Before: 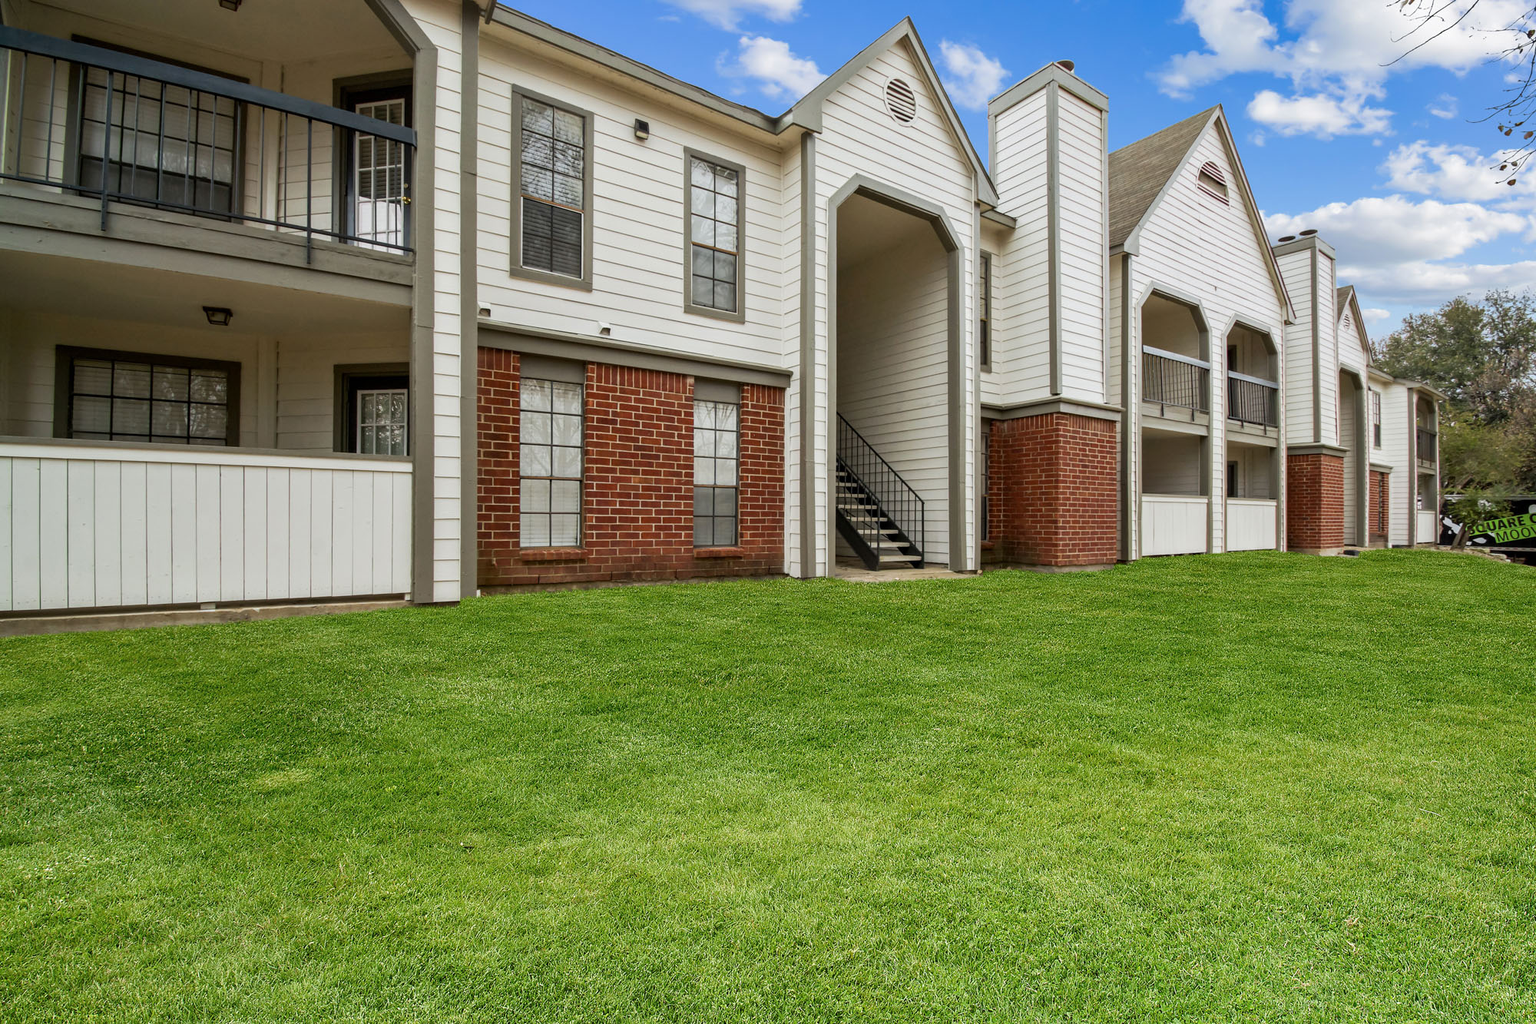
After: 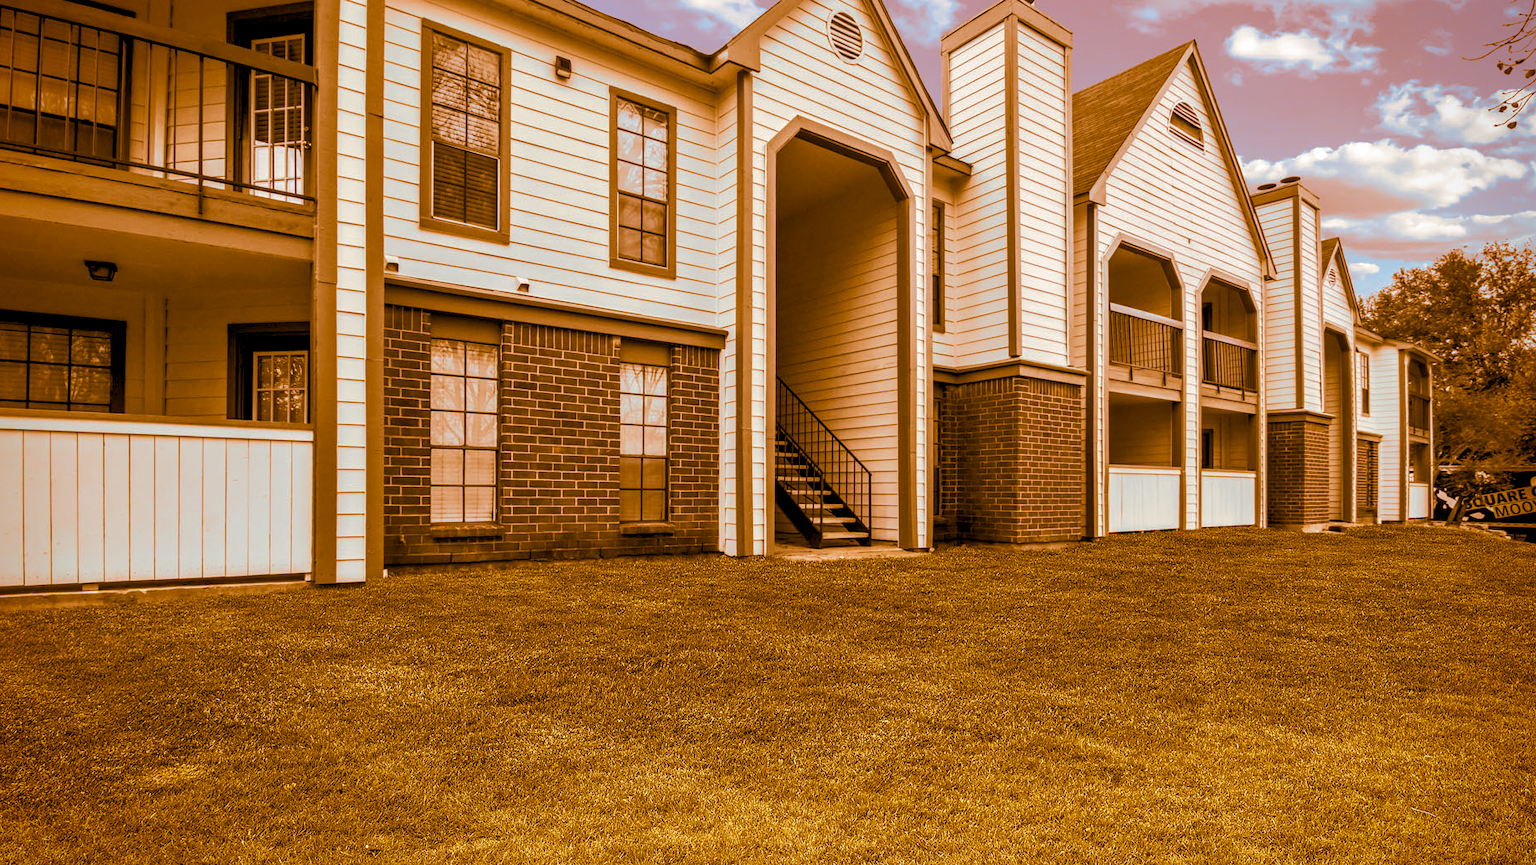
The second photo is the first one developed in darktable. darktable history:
local contrast: highlights 59%, detail 145%
vignetting: fall-off start 88.53%, fall-off radius 44.2%, saturation 0.376, width/height ratio 1.161
color zones: curves: ch1 [(0.235, 0.558) (0.75, 0.5)]; ch2 [(0.25, 0.462) (0.749, 0.457)], mix 25.94%
shadows and highlights: on, module defaults
crop: left 8.155%, top 6.611%, bottom 15.385%
split-toning: shadows › hue 26°, shadows › saturation 0.92, highlights › hue 40°, highlights › saturation 0.92, balance -63, compress 0%
